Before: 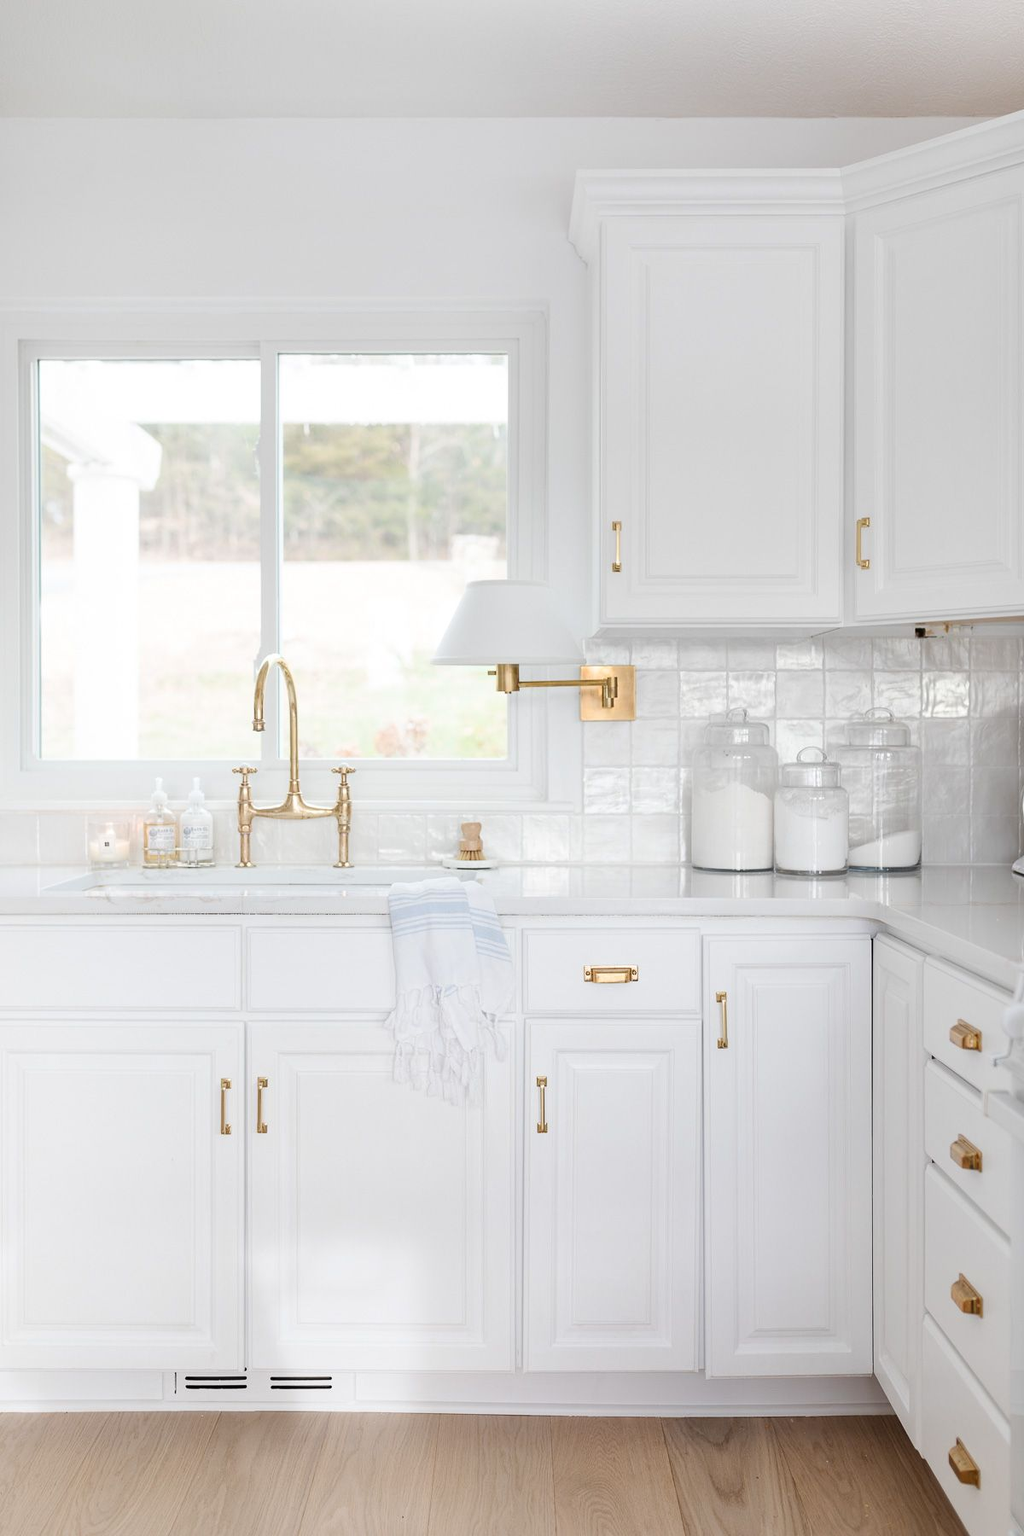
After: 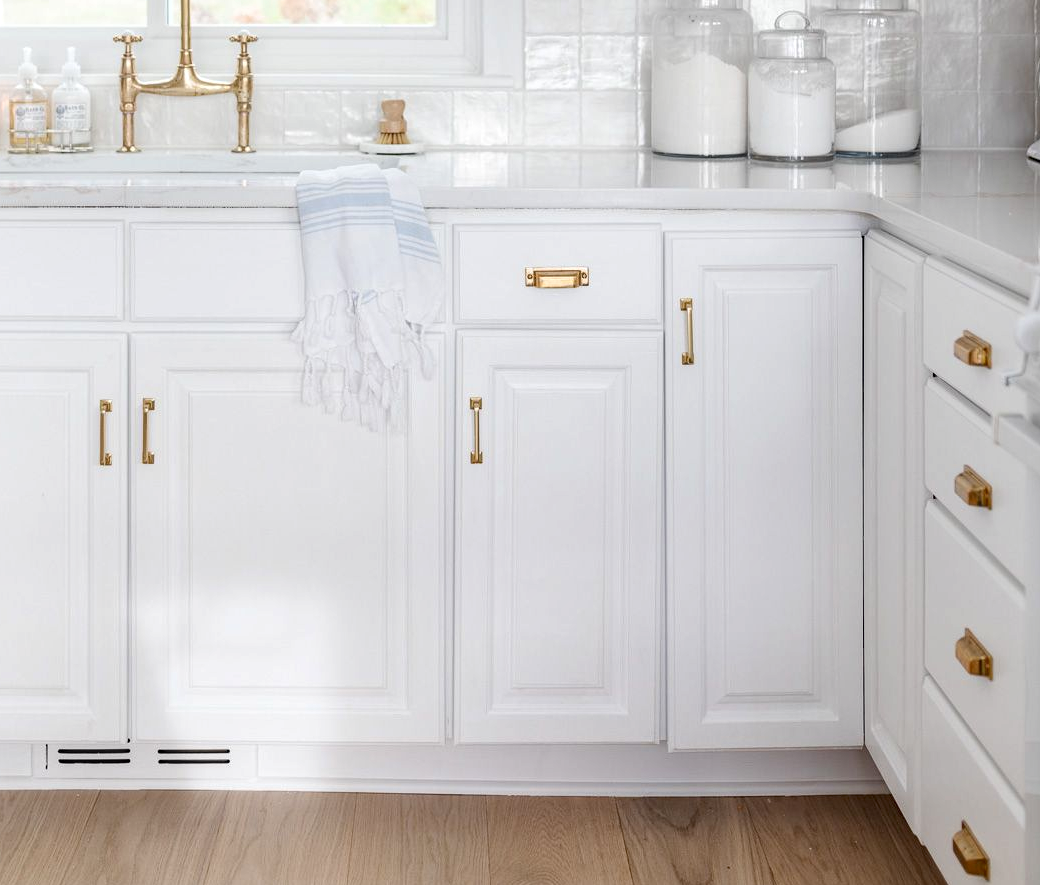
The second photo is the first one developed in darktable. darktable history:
crop and rotate: left 13.305%, top 48.017%, bottom 2.772%
haze removal: compatibility mode true, adaptive false
local contrast: on, module defaults
